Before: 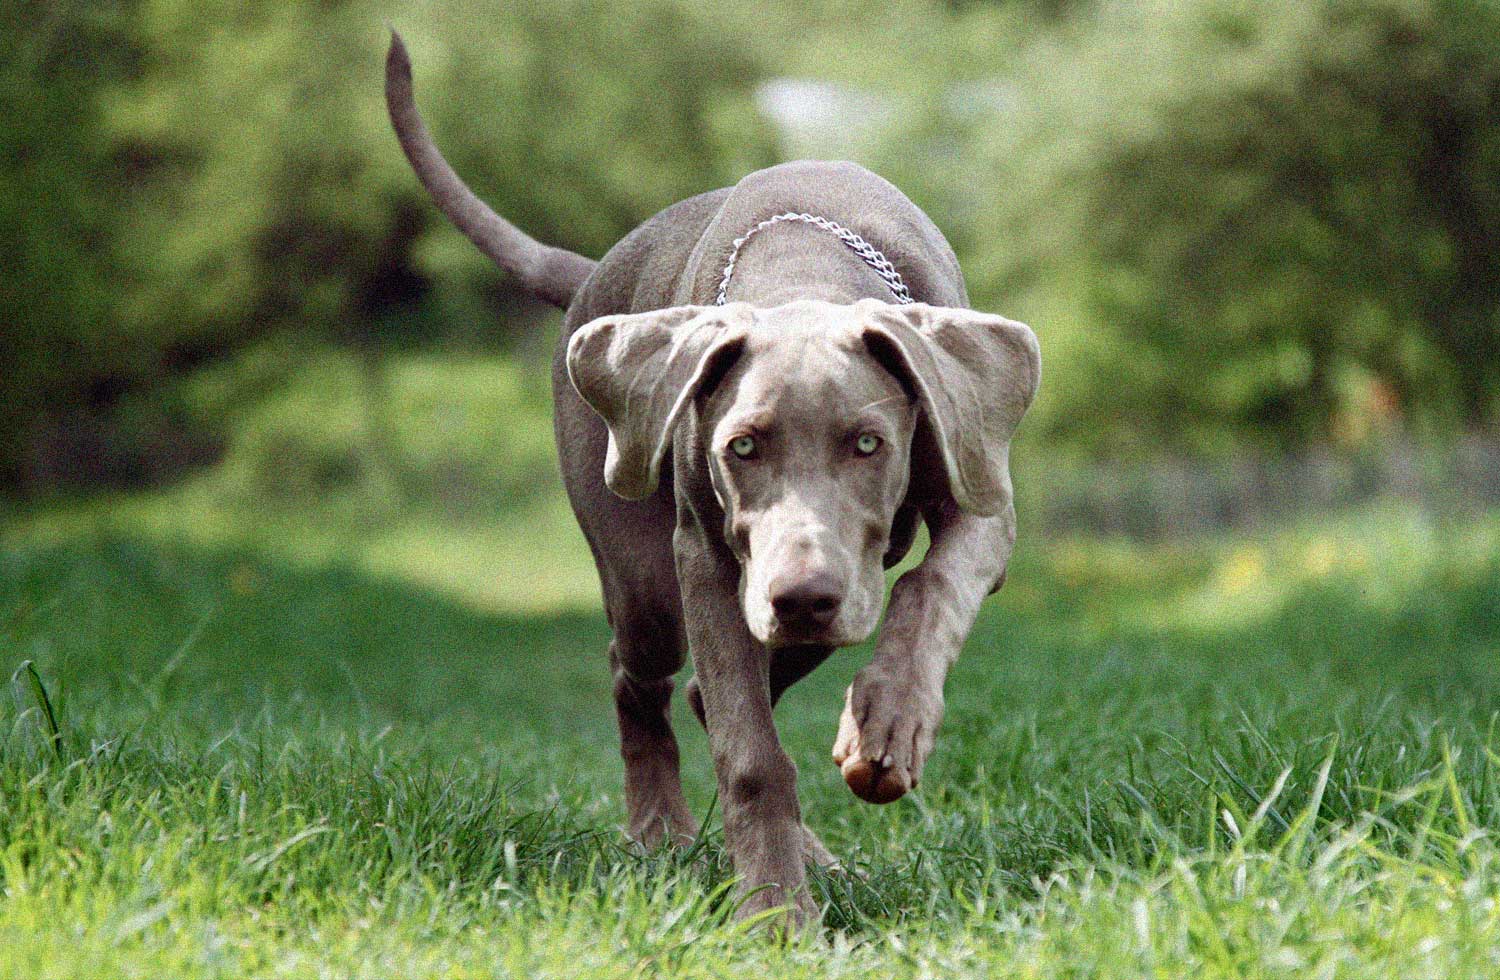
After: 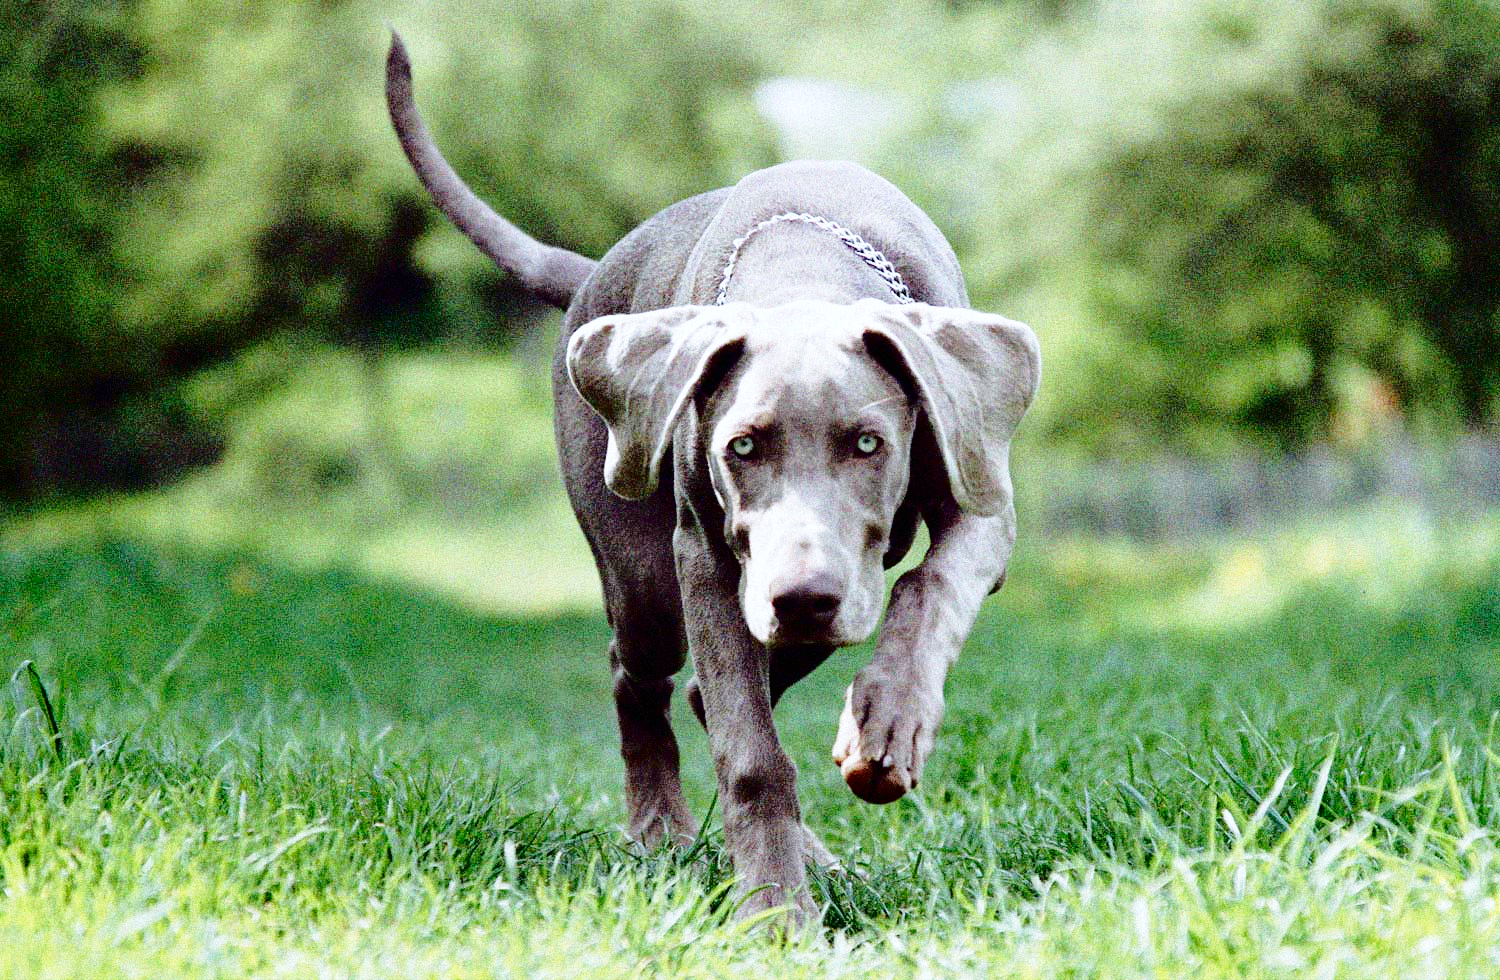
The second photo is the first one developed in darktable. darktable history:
fill light: exposure -2 EV, width 8.6
white balance: red 0.931, blue 1.11
base curve: curves: ch0 [(0, 0) (0.028, 0.03) (0.121, 0.232) (0.46, 0.748) (0.859, 0.968) (1, 1)], preserve colors none
